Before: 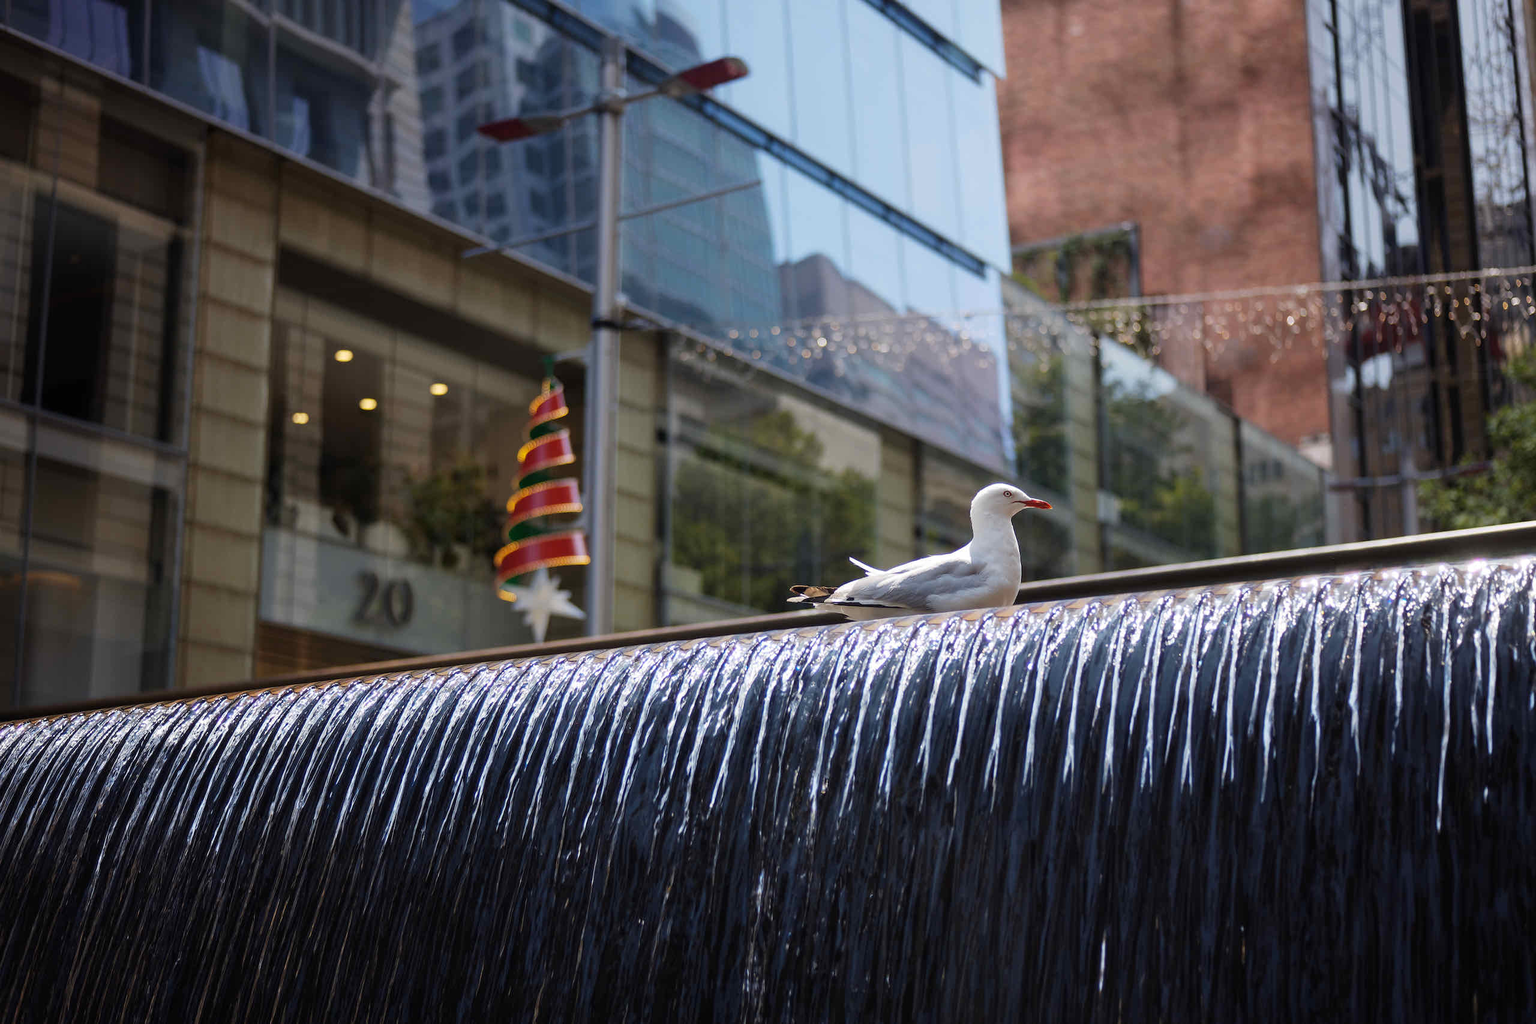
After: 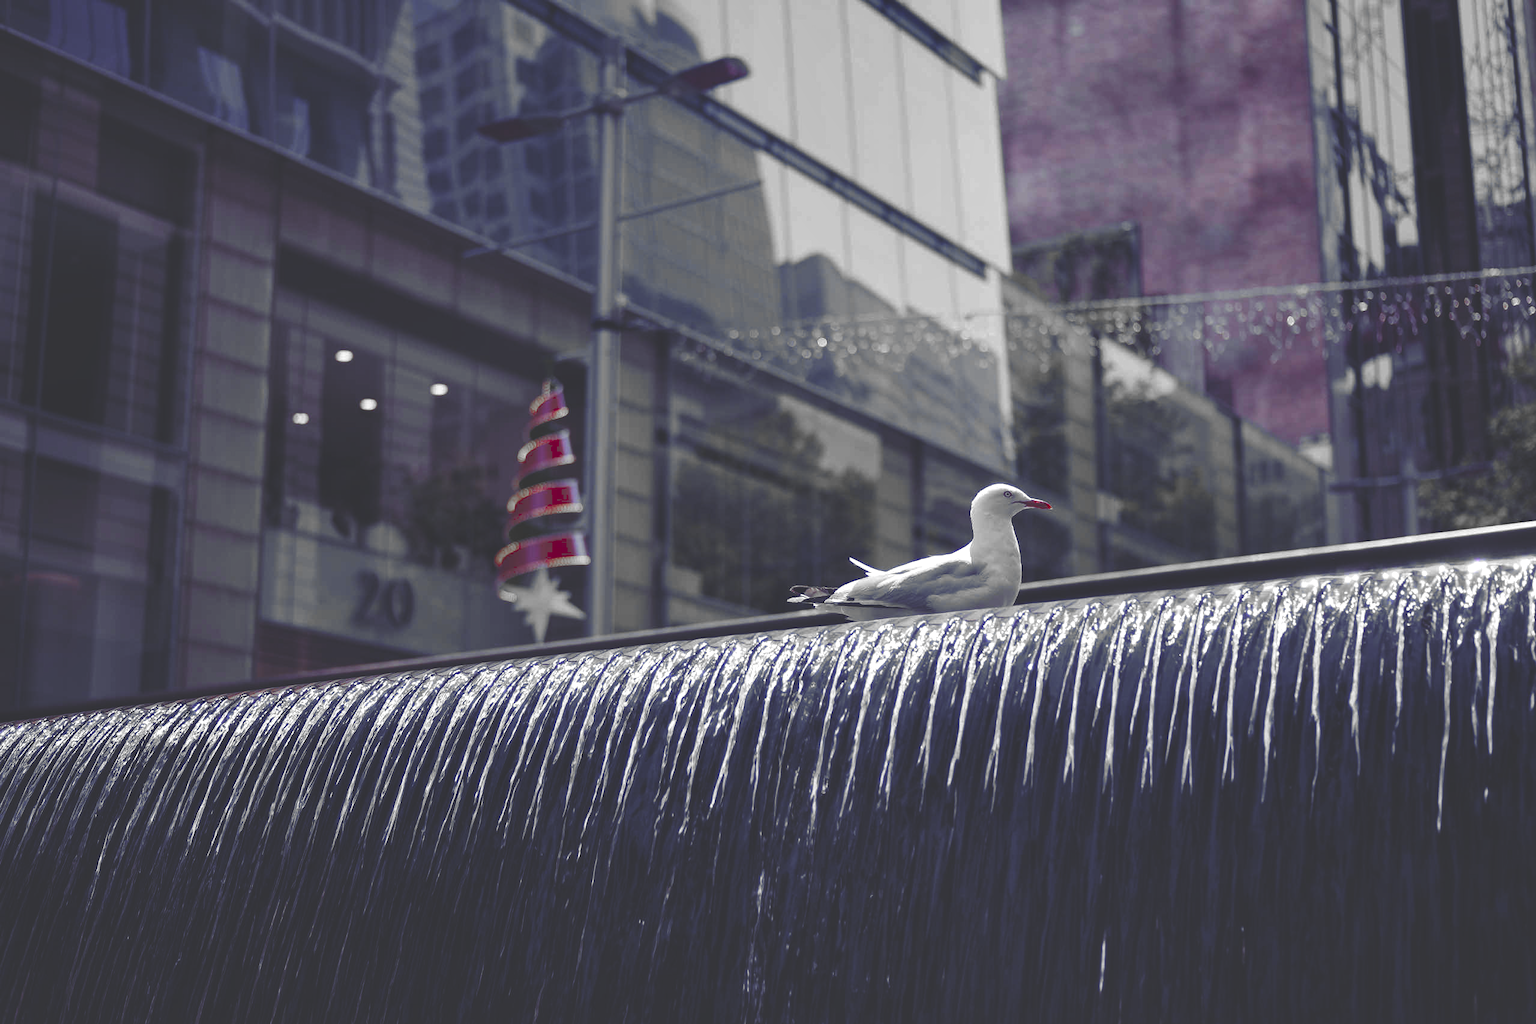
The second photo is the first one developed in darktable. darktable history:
rgb curve: curves: ch0 [(0, 0.186) (0.314, 0.284) (0.576, 0.466) (0.805, 0.691) (0.936, 0.886)]; ch1 [(0, 0.186) (0.314, 0.284) (0.581, 0.534) (0.771, 0.746) (0.936, 0.958)]; ch2 [(0, 0.216) (0.275, 0.39) (1, 1)], mode RGB, independent channels, compensate middle gray true, preserve colors none
shadows and highlights: radius 171.16, shadows 27, white point adjustment 3.13, highlights -67.95, soften with gaussian
color zones: curves: ch0 [(0, 0.278) (0.143, 0.5) (0.286, 0.5) (0.429, 0.5) (0.571, 0.5) (0.714, 0.5) (0.857, 0.5) (1, 0.5)]; ch1 [(0, 1) (0.143, 0.165) (0.286, 0) (0.429, 0) (0.571, 0) (0.714, 0) (0.857, 0.5) (1, 0.5)]; ch2 [(0, 0.508) (0.143, 0.5) (0.286, 0.5) (0.429, 0.5) (0.571, 0.5) (0.714, 0.5) (0.857, 0.5) (1, 0.5)]
contrast brightness saturation: contrast 0.01, saturation -0.05
